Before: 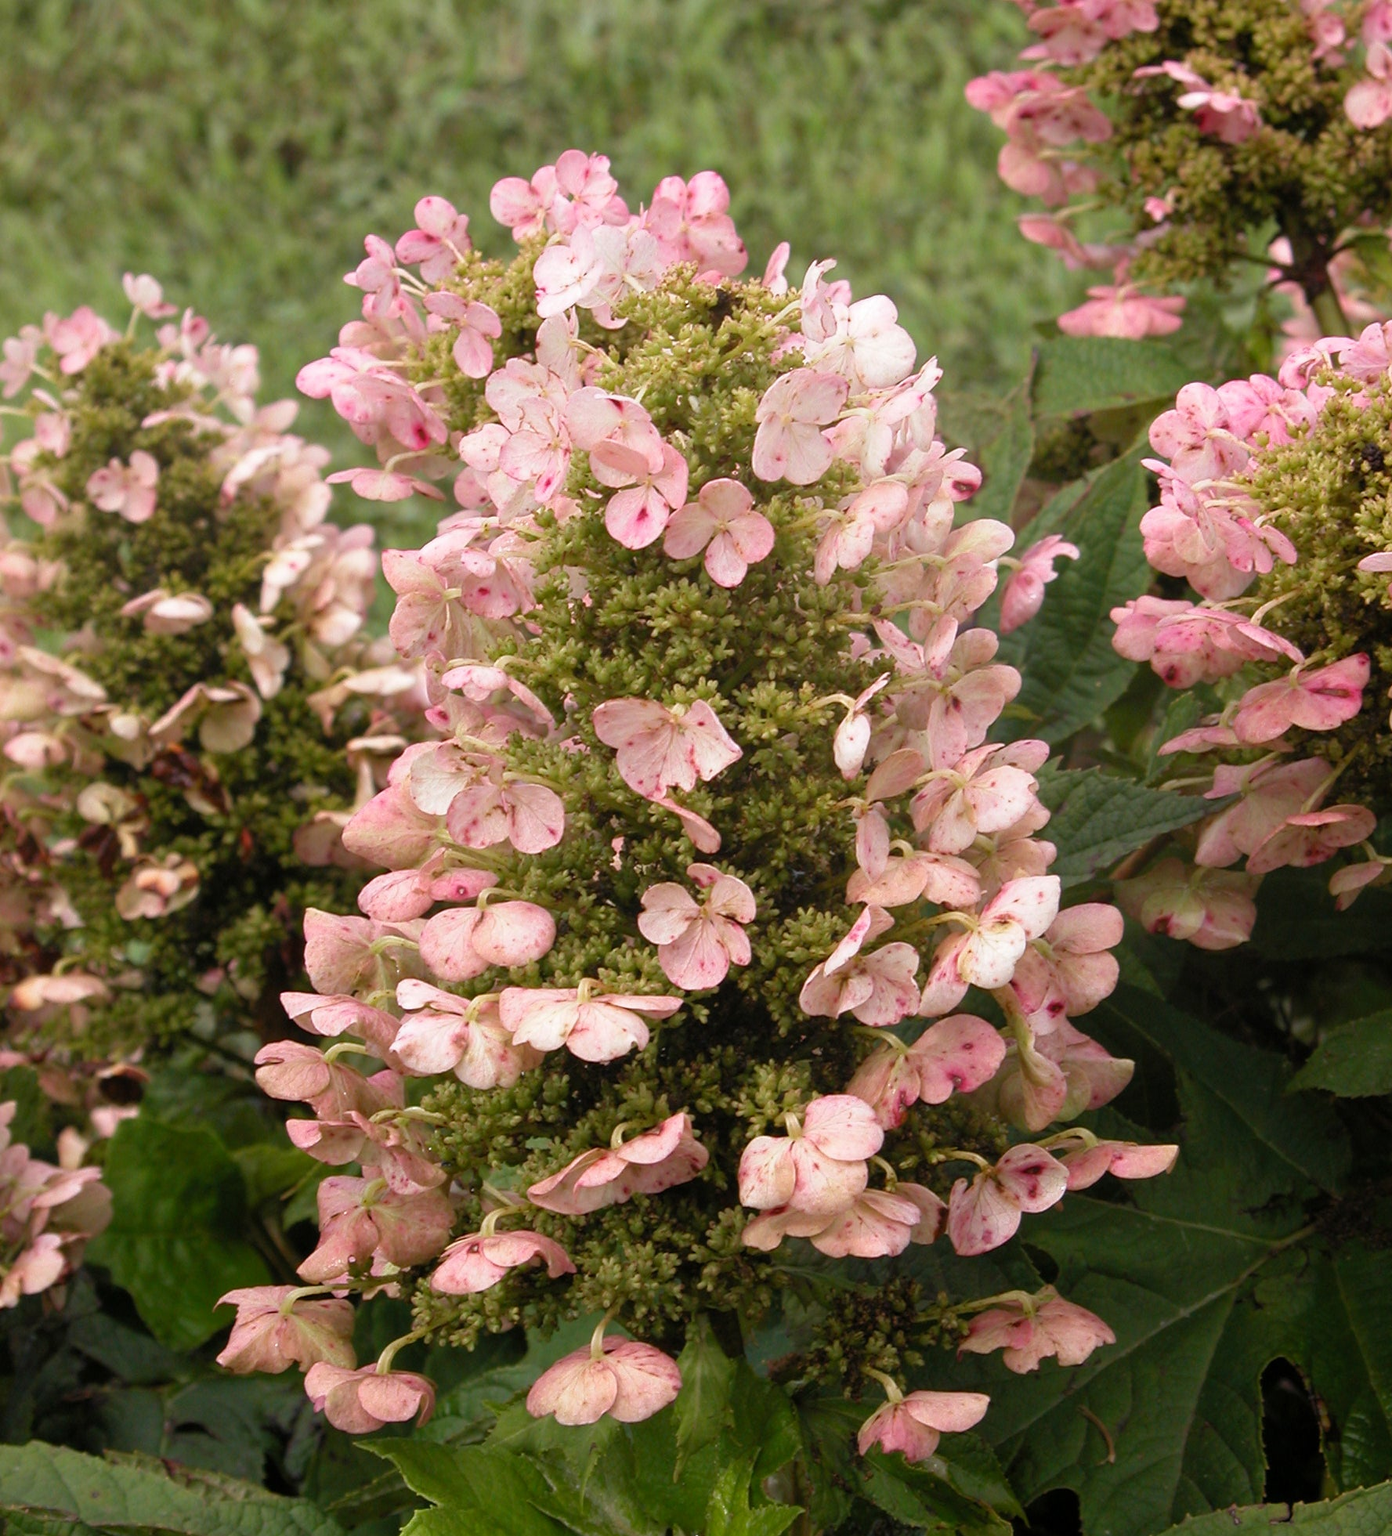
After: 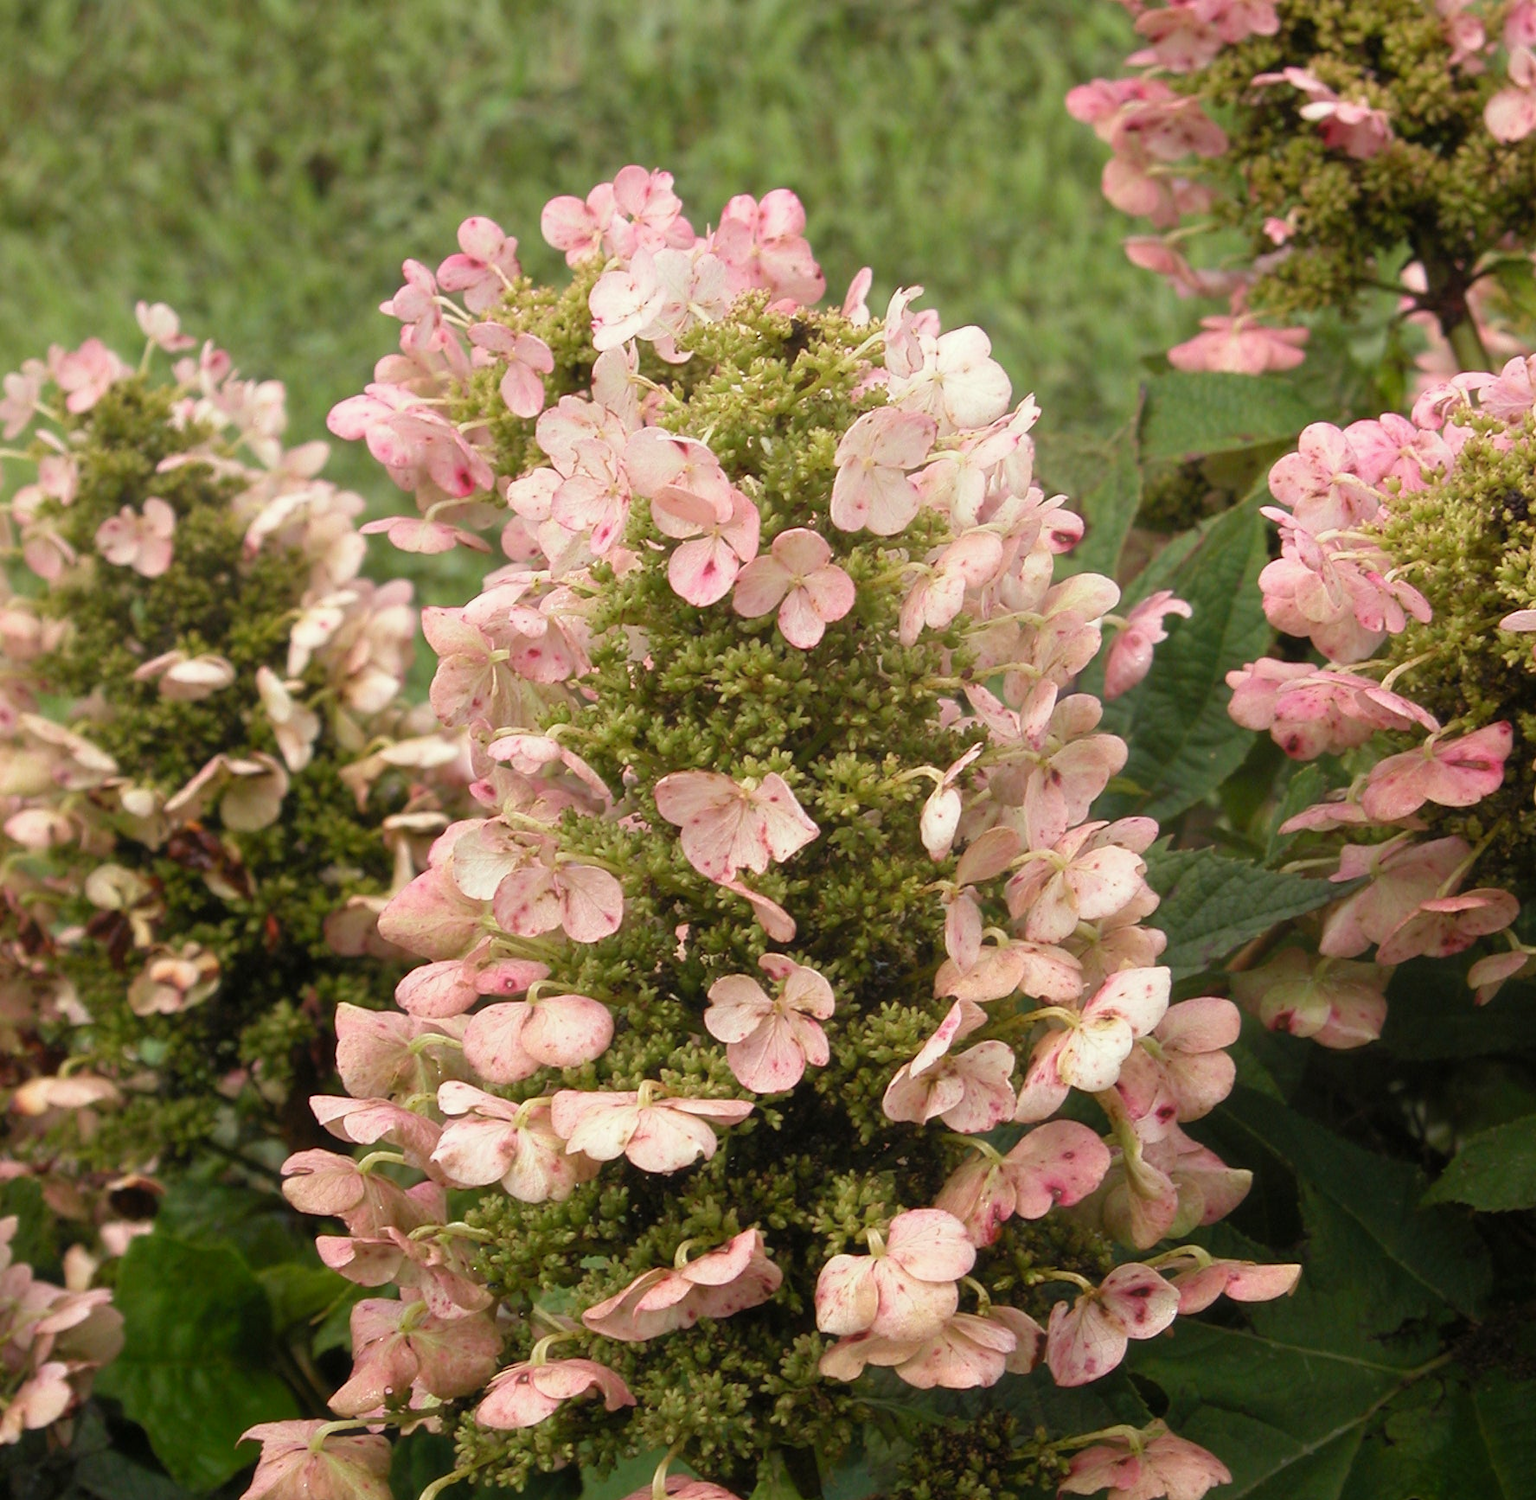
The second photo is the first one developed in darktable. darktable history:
color correction: highlights a* -4.28, highlights b* 6.53
haze removal: strength -0.09, distance 0.358, compatibility mode true, adaptive false
crop and rotate: top 0%, bottom 11.49%
